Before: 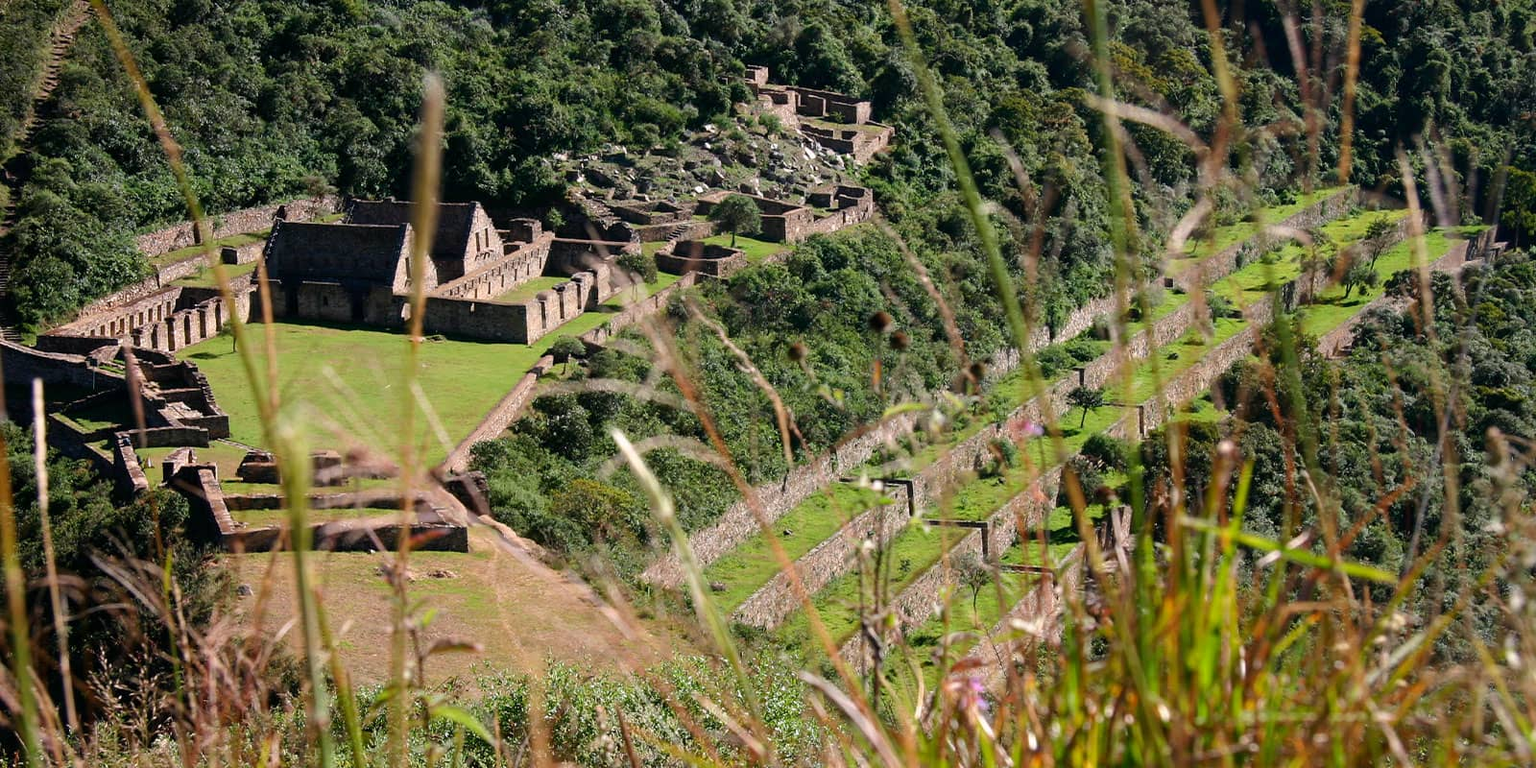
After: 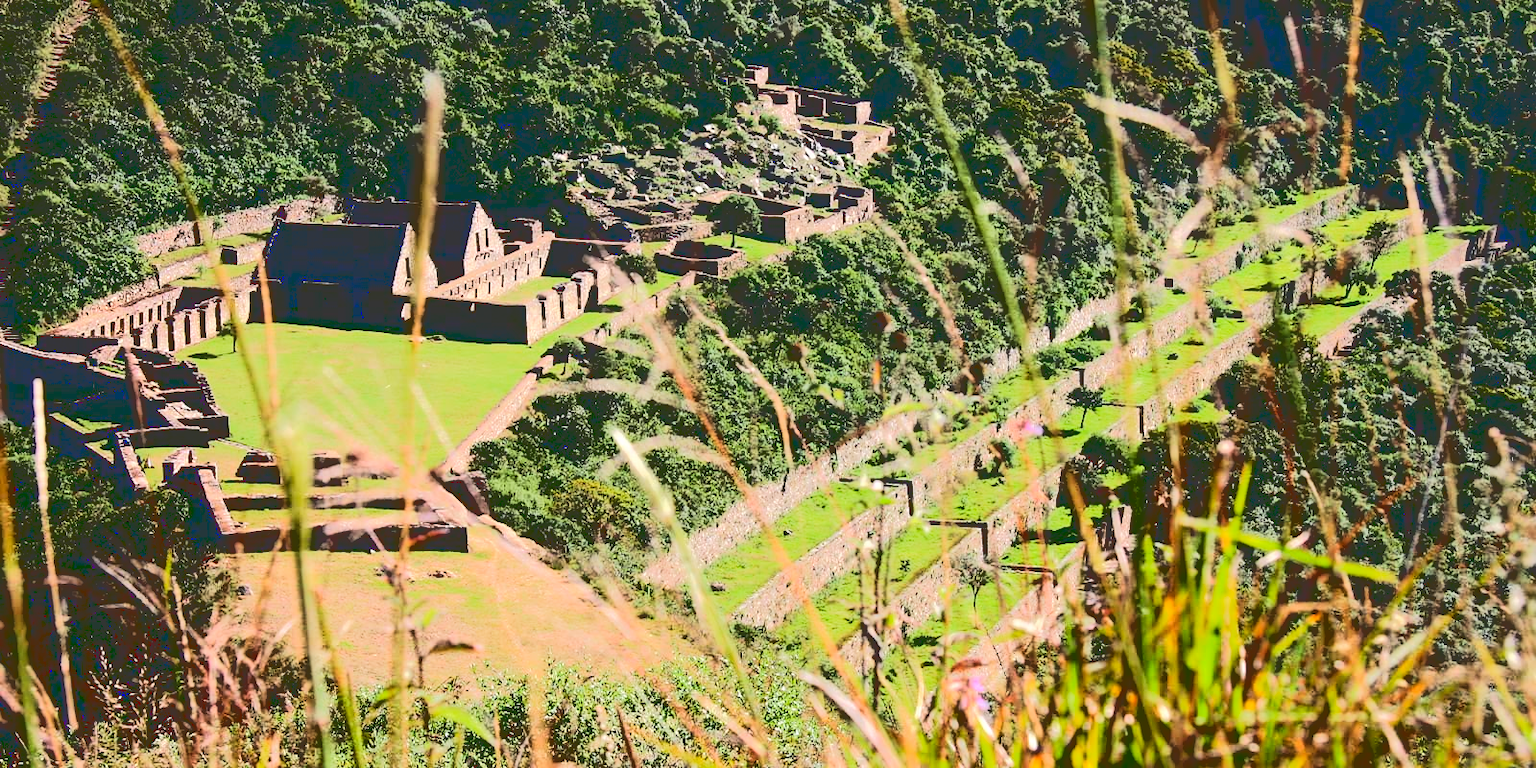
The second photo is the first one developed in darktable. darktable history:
base curve: curves: ch0 [(0.065, 0.026) (0.236, 0.358) (0.53, 0.546) (0.777, 0.841) (0.924, 0.992)]
contrast brightness saturation: contrast 0.204, brightness 0.169, saturation 0.227
